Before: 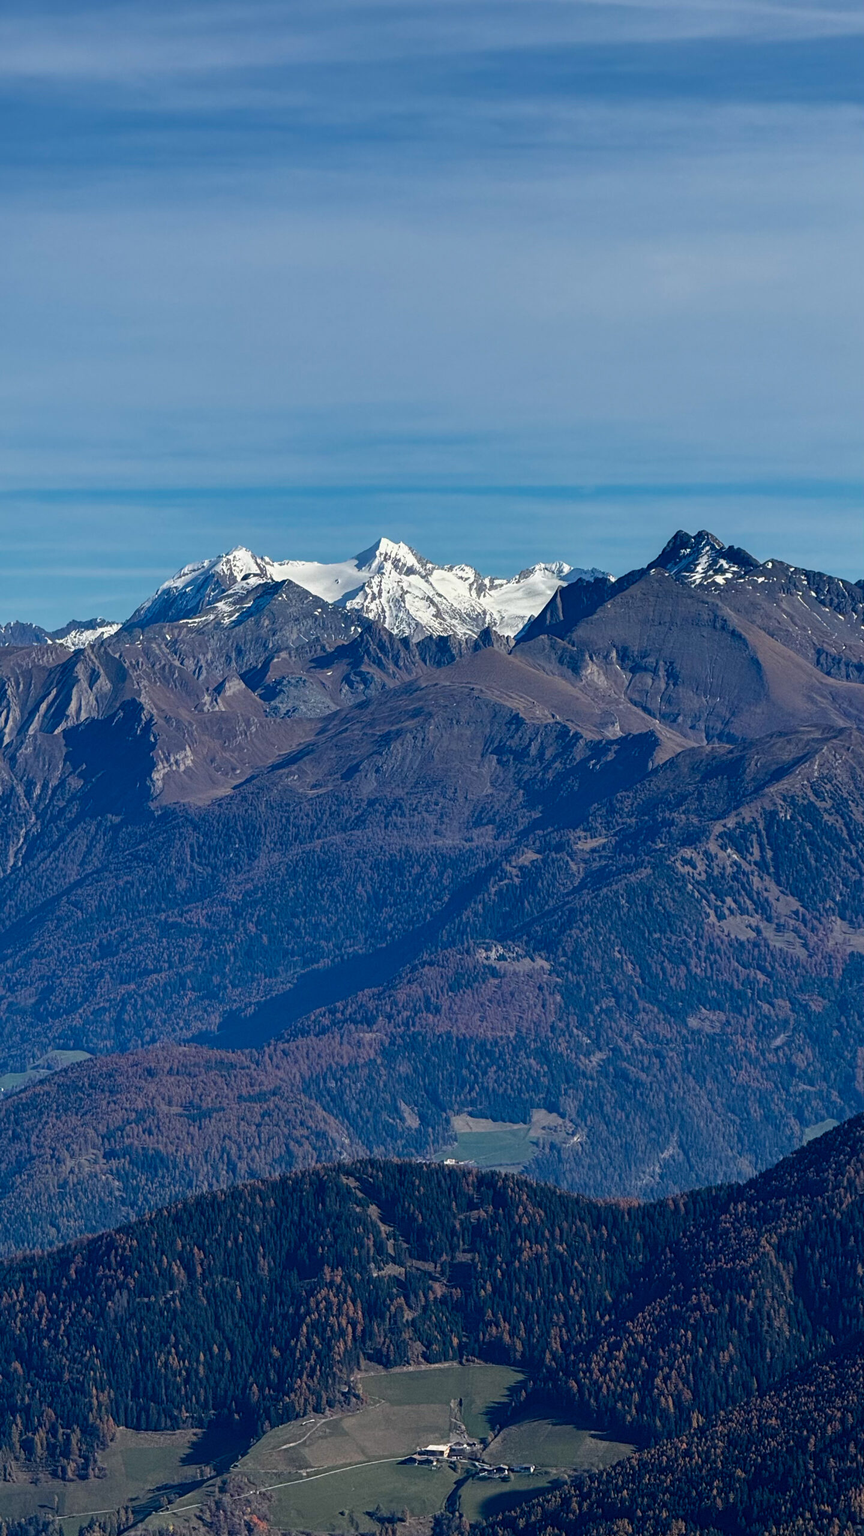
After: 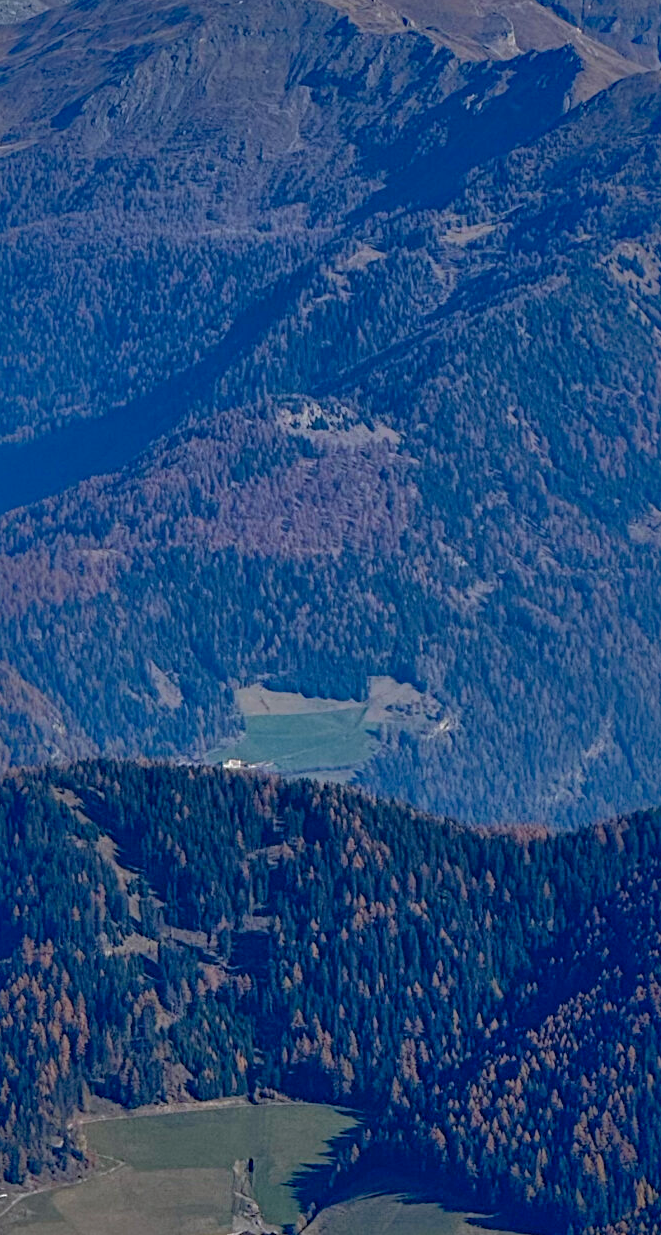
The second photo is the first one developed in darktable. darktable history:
shadows and highlights: on, module defaults
haze removal: adaptive false
crop: left 35.951%, top 45.801%, right 18.123%, bottom 5.926%
